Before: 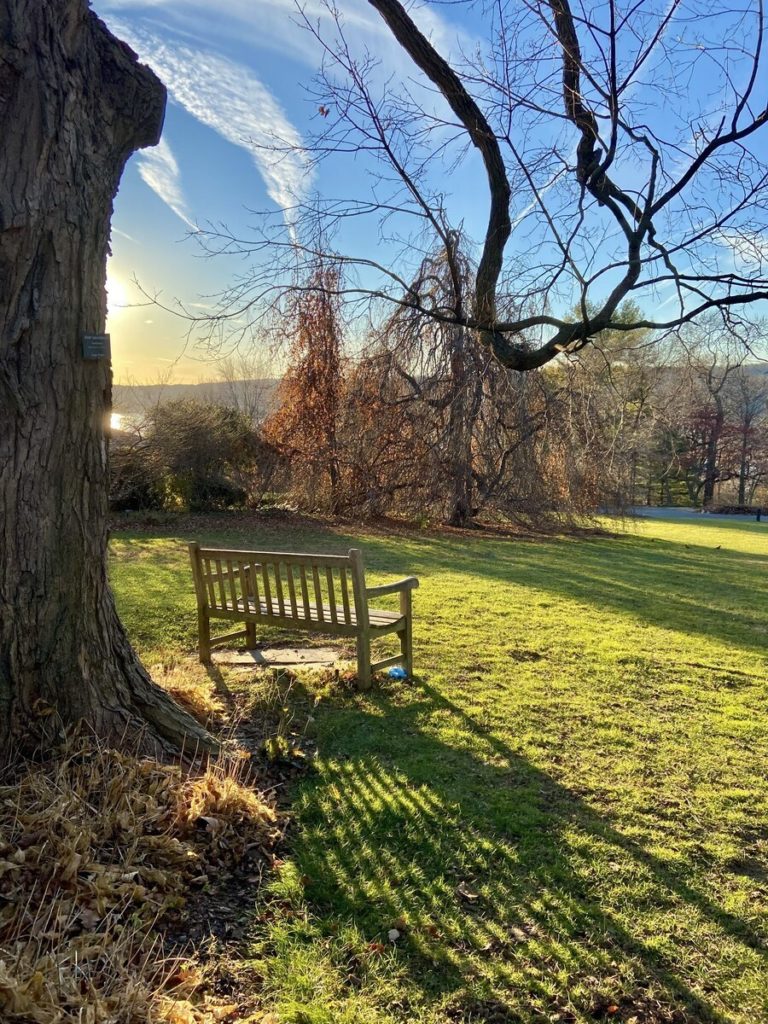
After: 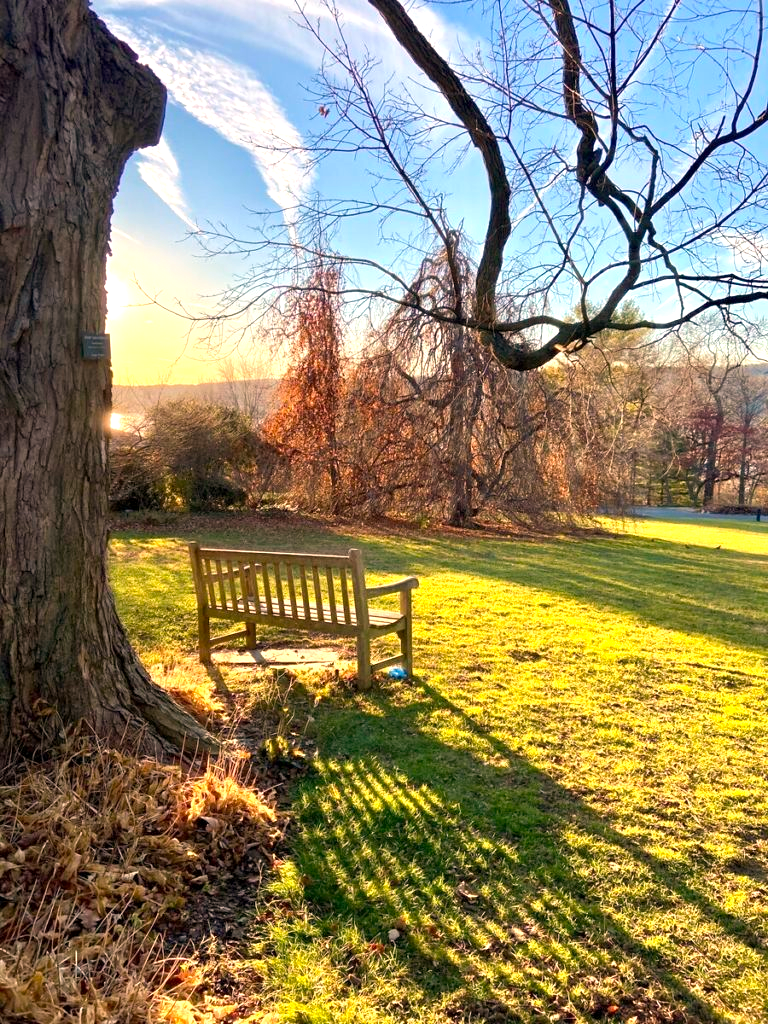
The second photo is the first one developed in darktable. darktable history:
white balance: red 1.127, blue 0.943
exposure: black level correction 0.001, exposure 0.675 EV, compensate highlight preservation false
